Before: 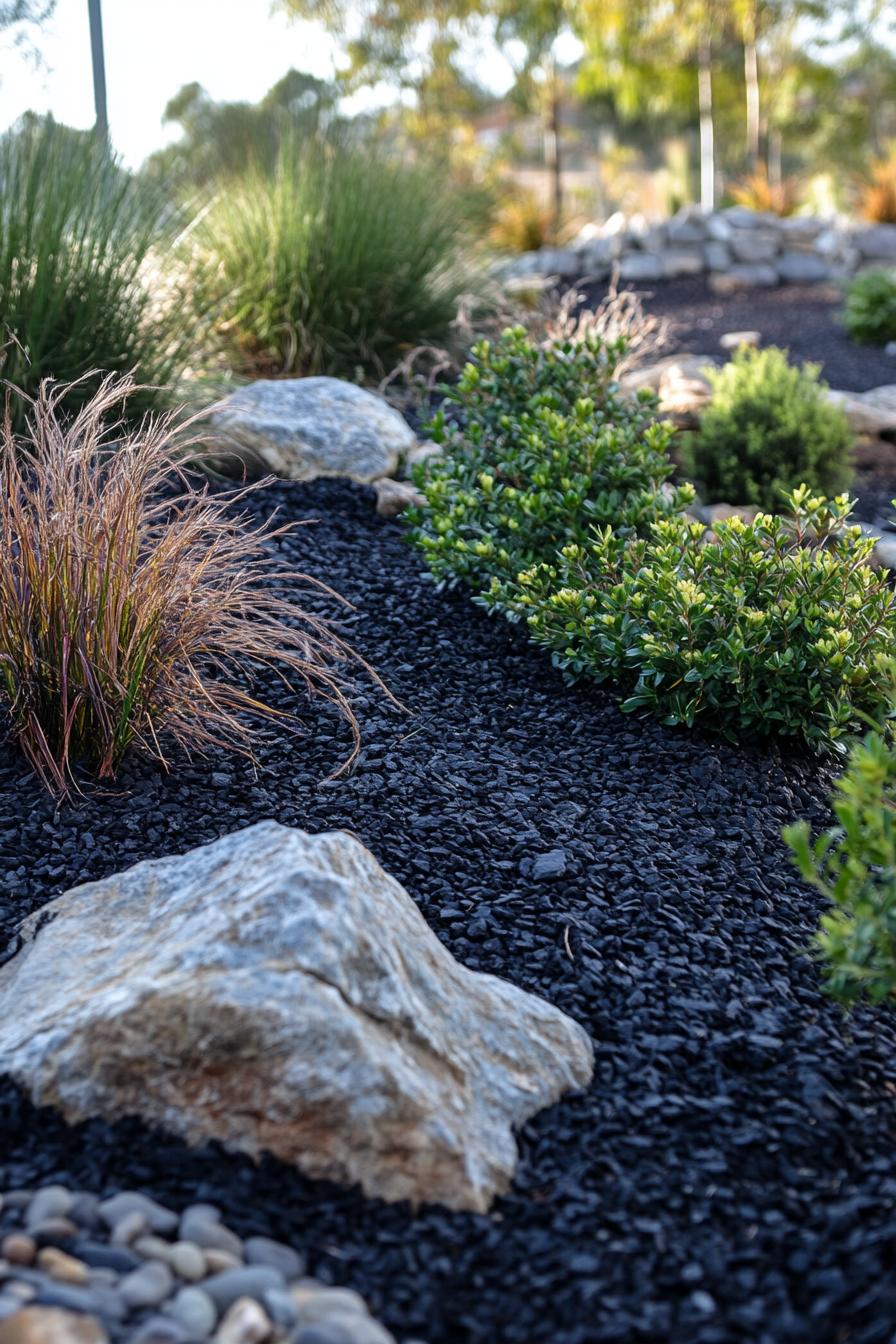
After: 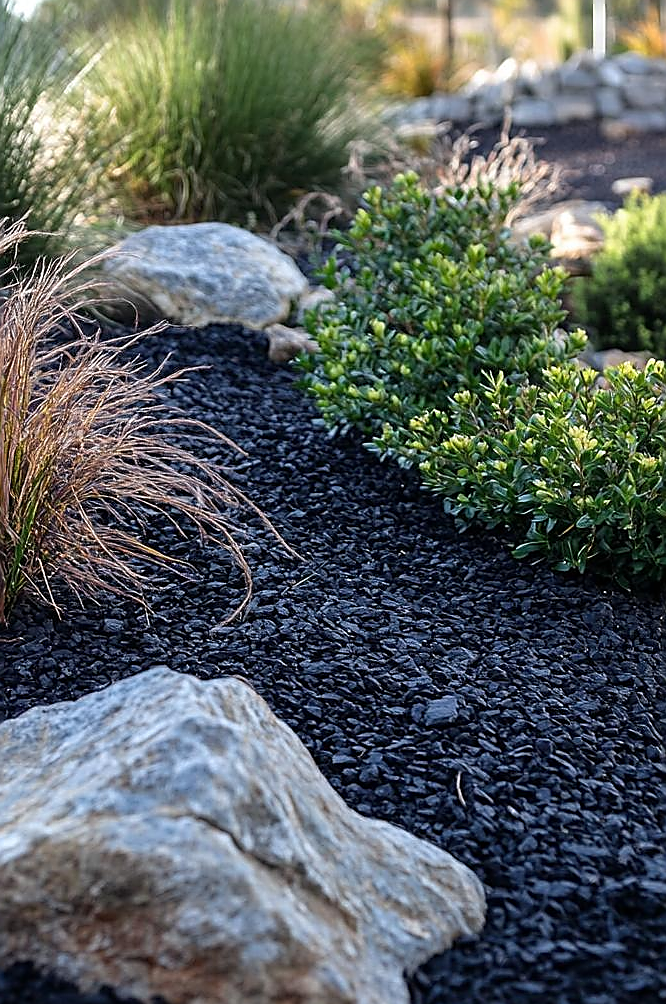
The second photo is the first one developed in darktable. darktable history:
sharpen: radius 1.356, amount 1.237, threshold 0.717
crop and rotate: left 12.083%, top 11.476%, right 13.571%, bottom 13.756%
